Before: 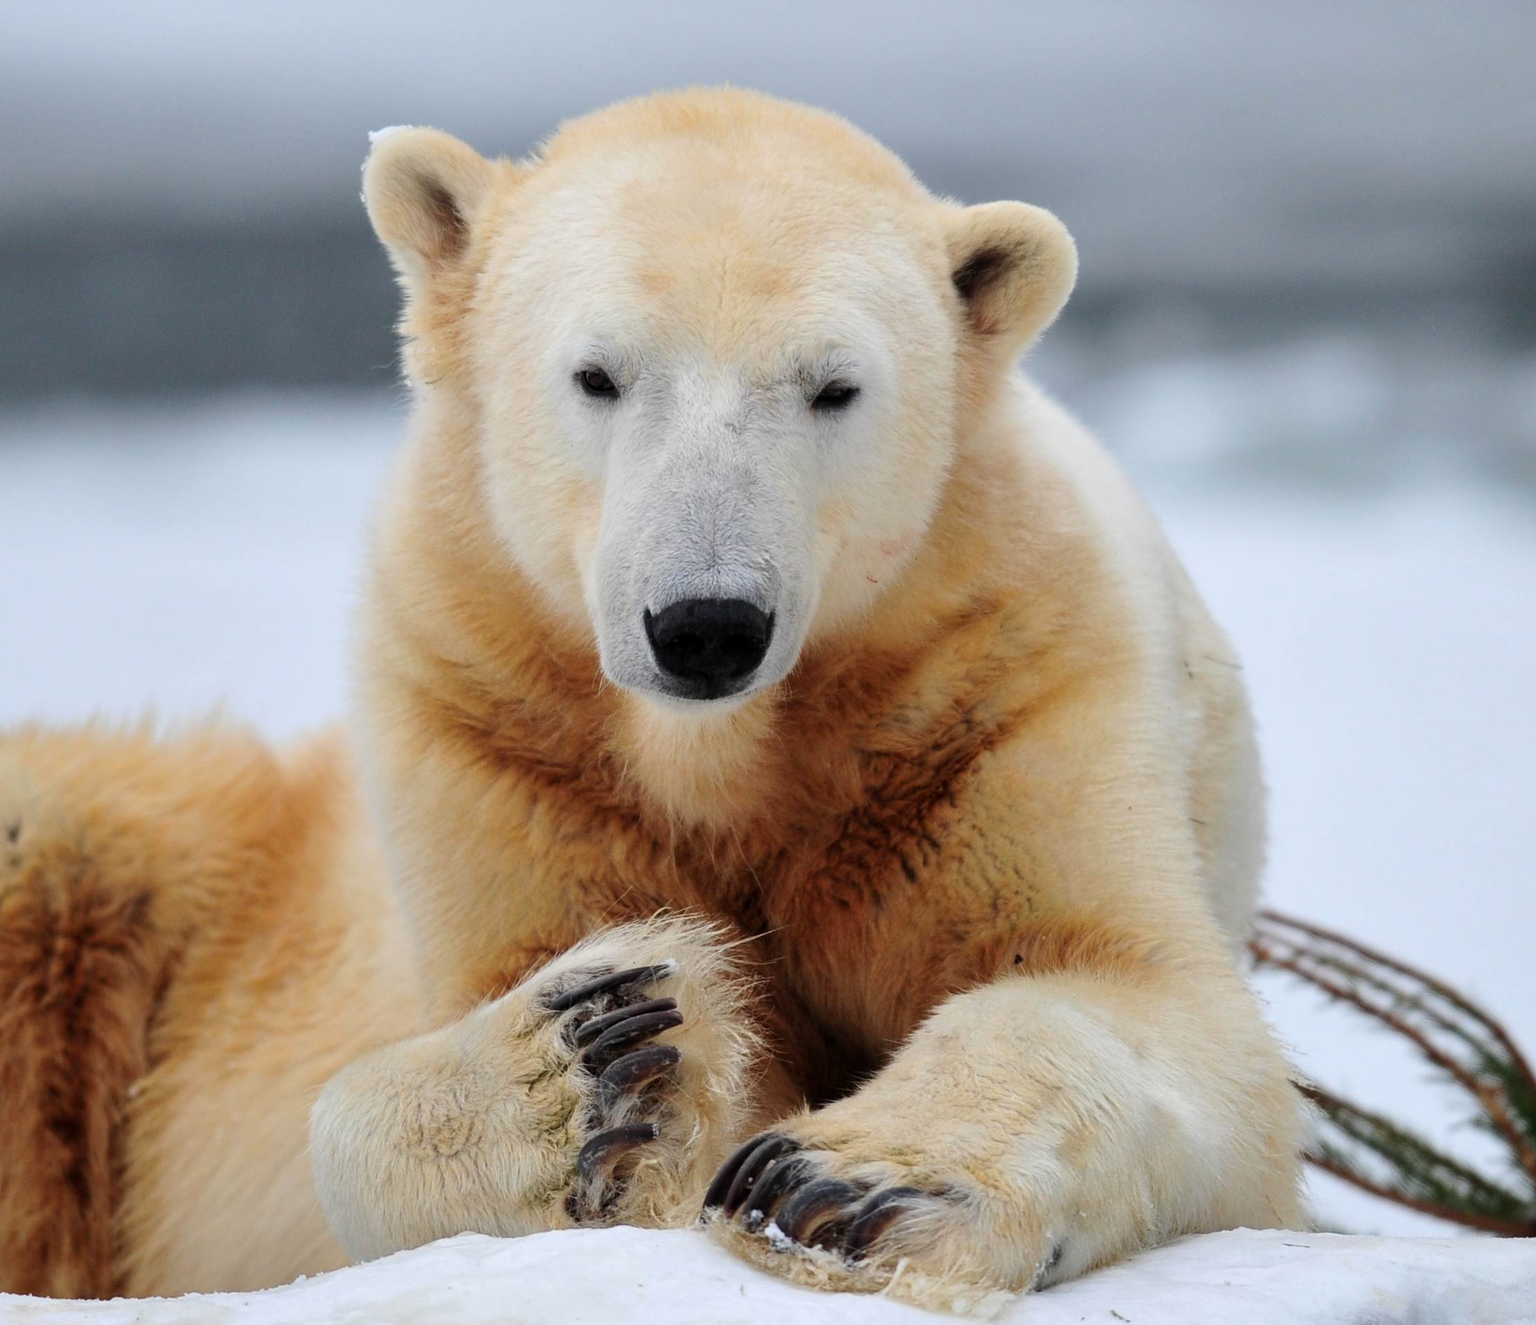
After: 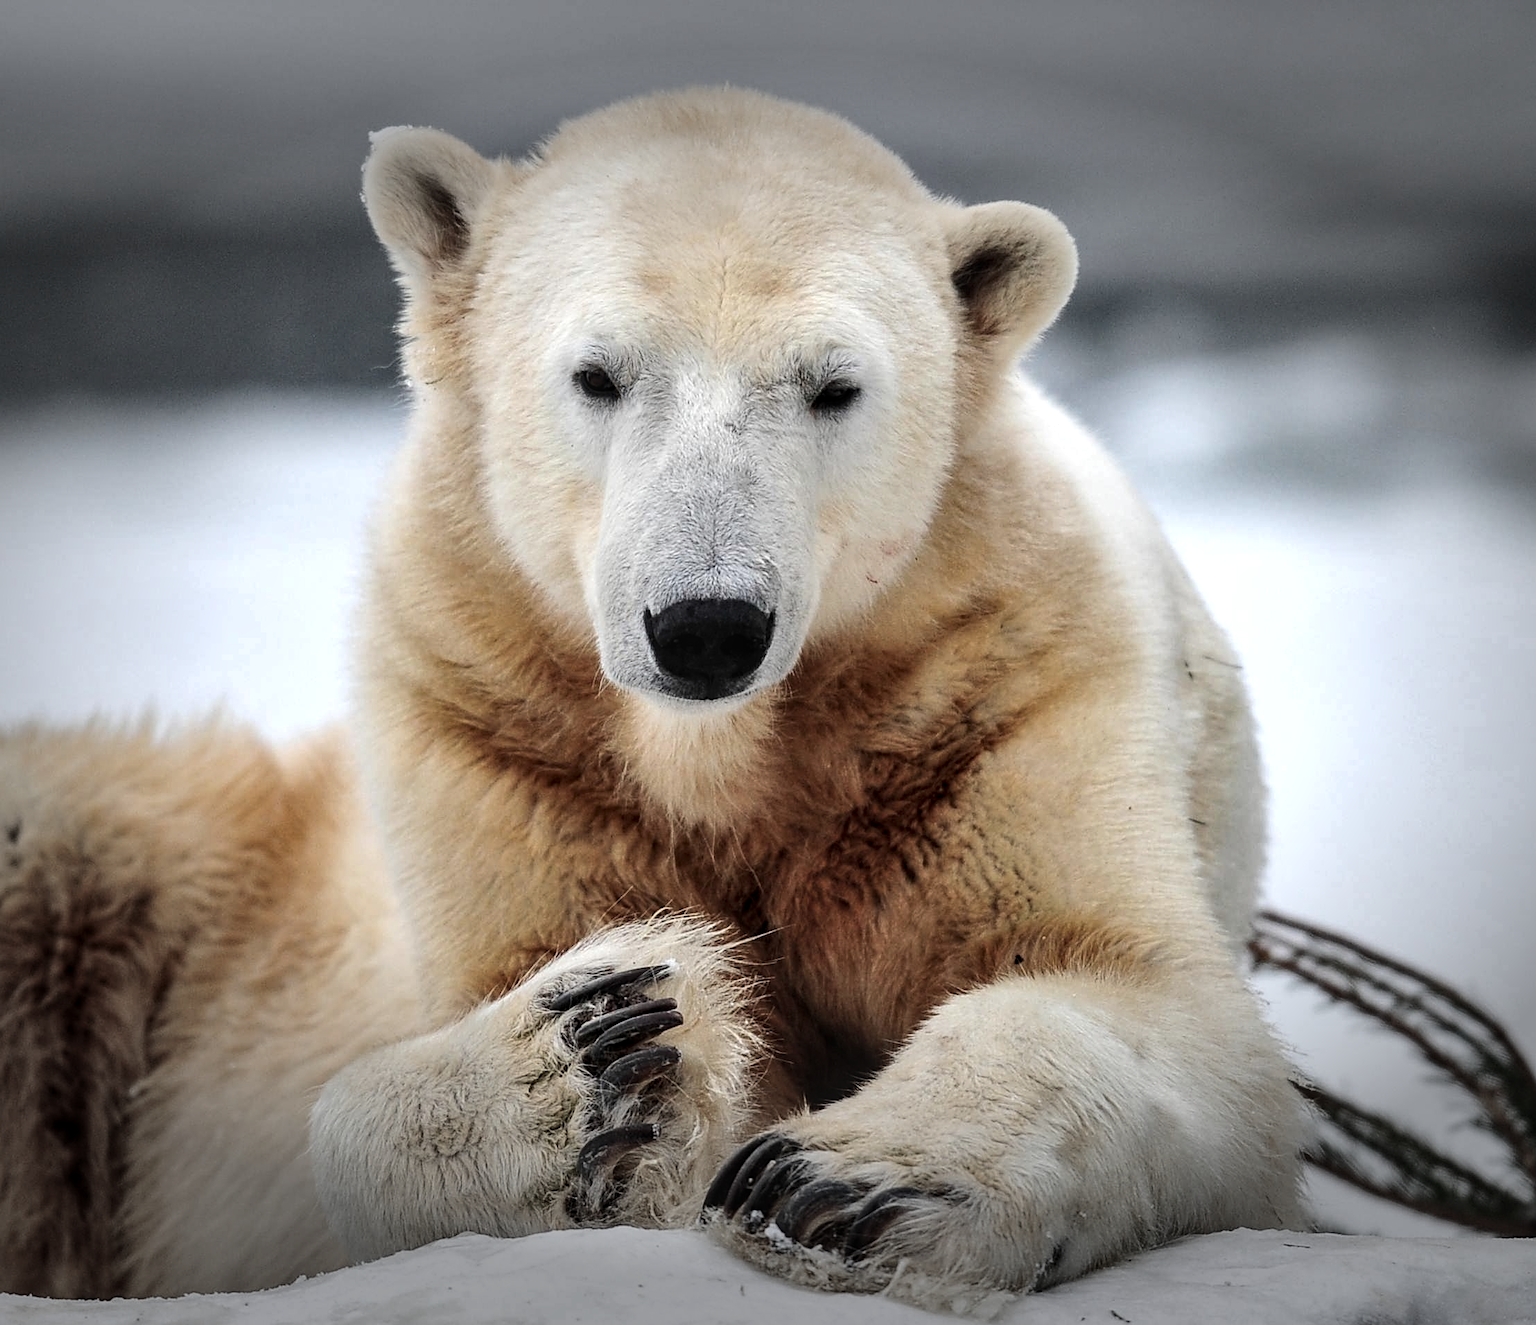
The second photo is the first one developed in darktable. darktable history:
tone equalizer: -8 EV -0.447 EV, -7 EV -0.385 EV, -6 EV -0.33 EV, -5 EV -0.25 EV, -3 EV 0.198 EV, -2 EV 0.328 EV, -1 EV 0.367 EV, +0 EV 0.416 EV, edges refinement/feathering 500, mask exposure compensation -1.57 EV, preserve details no
vignetting: fall-off start 70.14%, brightness -0.679, width/height ratio 1.333
shadows and highlights: shadows 49.05, highlights -42.66, soften with gaussian
sharpen: on, module defaults
contrast brightness saturation: contrast 0.098, saturation -0.297
local contrast: on, module defaults
